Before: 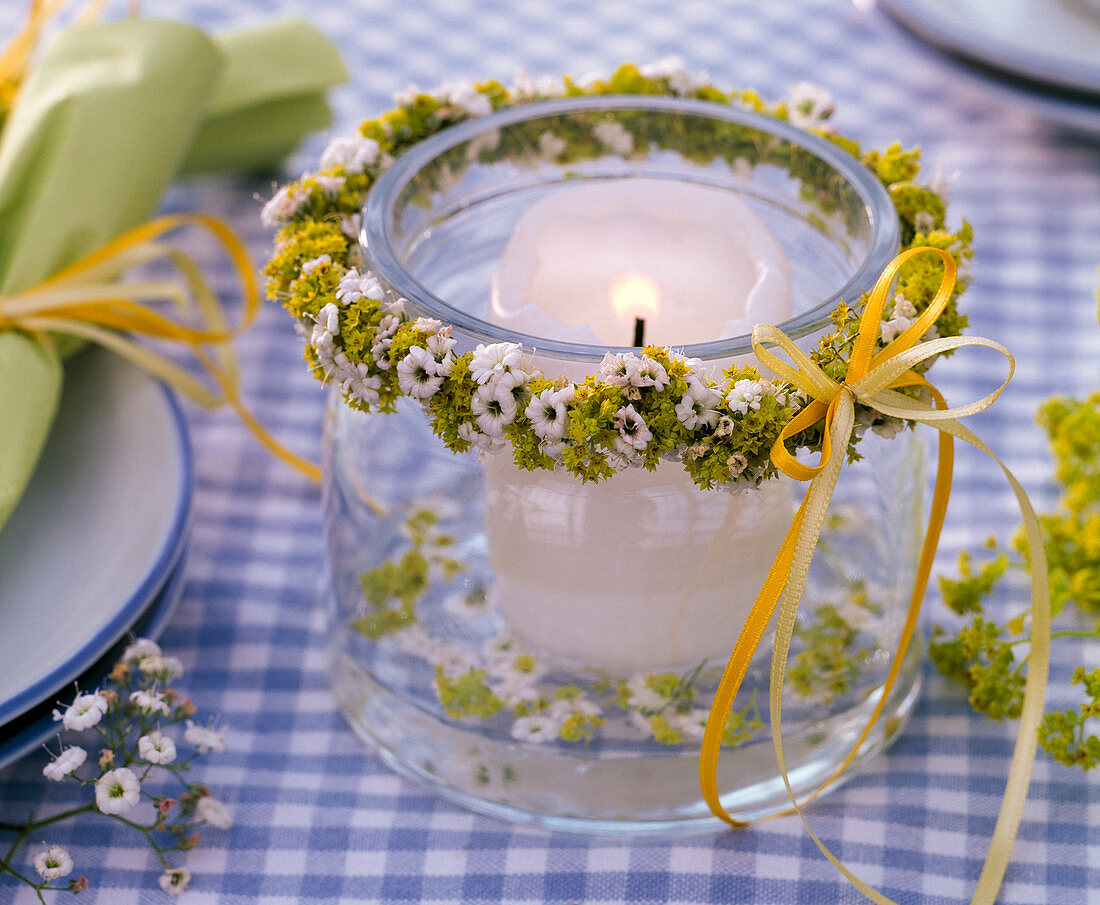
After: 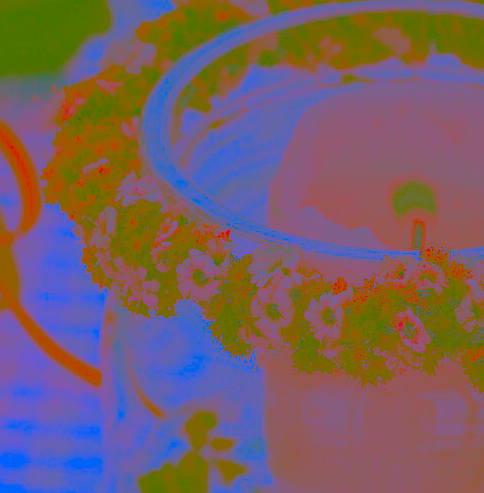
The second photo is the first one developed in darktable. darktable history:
exposure: black level correction 0, exposure 1.755 EV, compensate exposure bias true, compensate highlight preservation false
contrast brightness saturation: contrast -0.979, brightness -0.169, saturation 0.76
crop: left 20.165%, top 10.751%, right 35.757%, bottom 34.73%
levels: levels [0, 0.478, 1]
sharpen: on, module defaults
